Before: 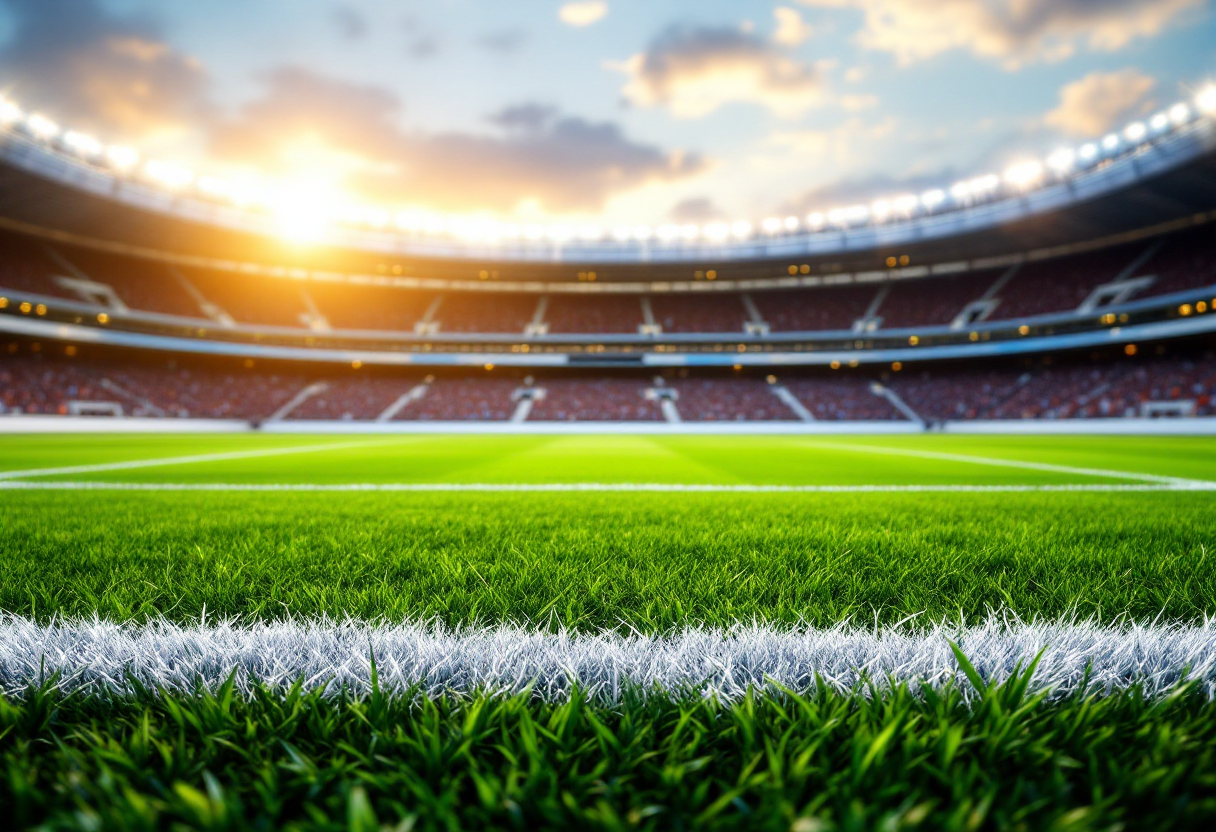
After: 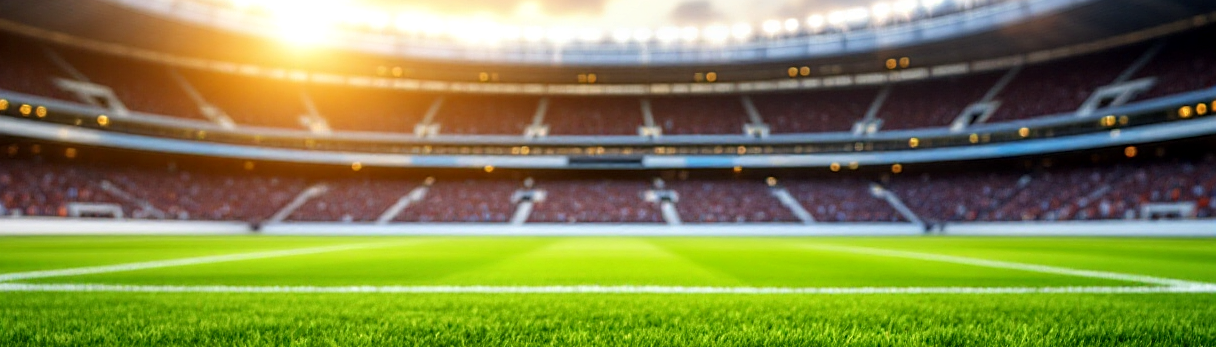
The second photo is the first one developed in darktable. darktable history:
crop and rotate: top 23.822%, bottom 34.37%
local contrast: on, module defaults
sharpen: on, module defaults
